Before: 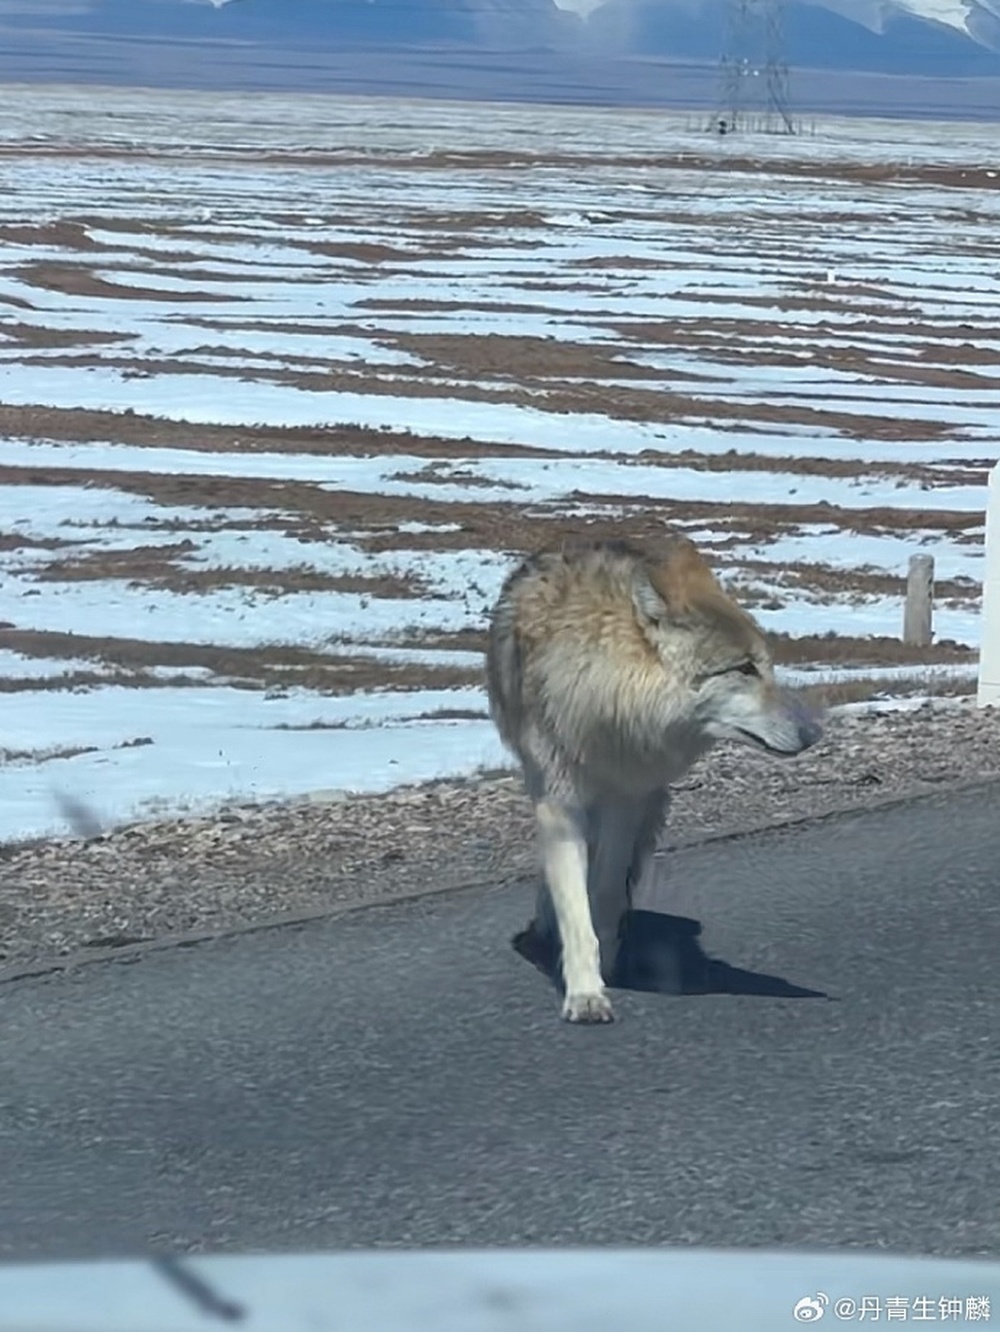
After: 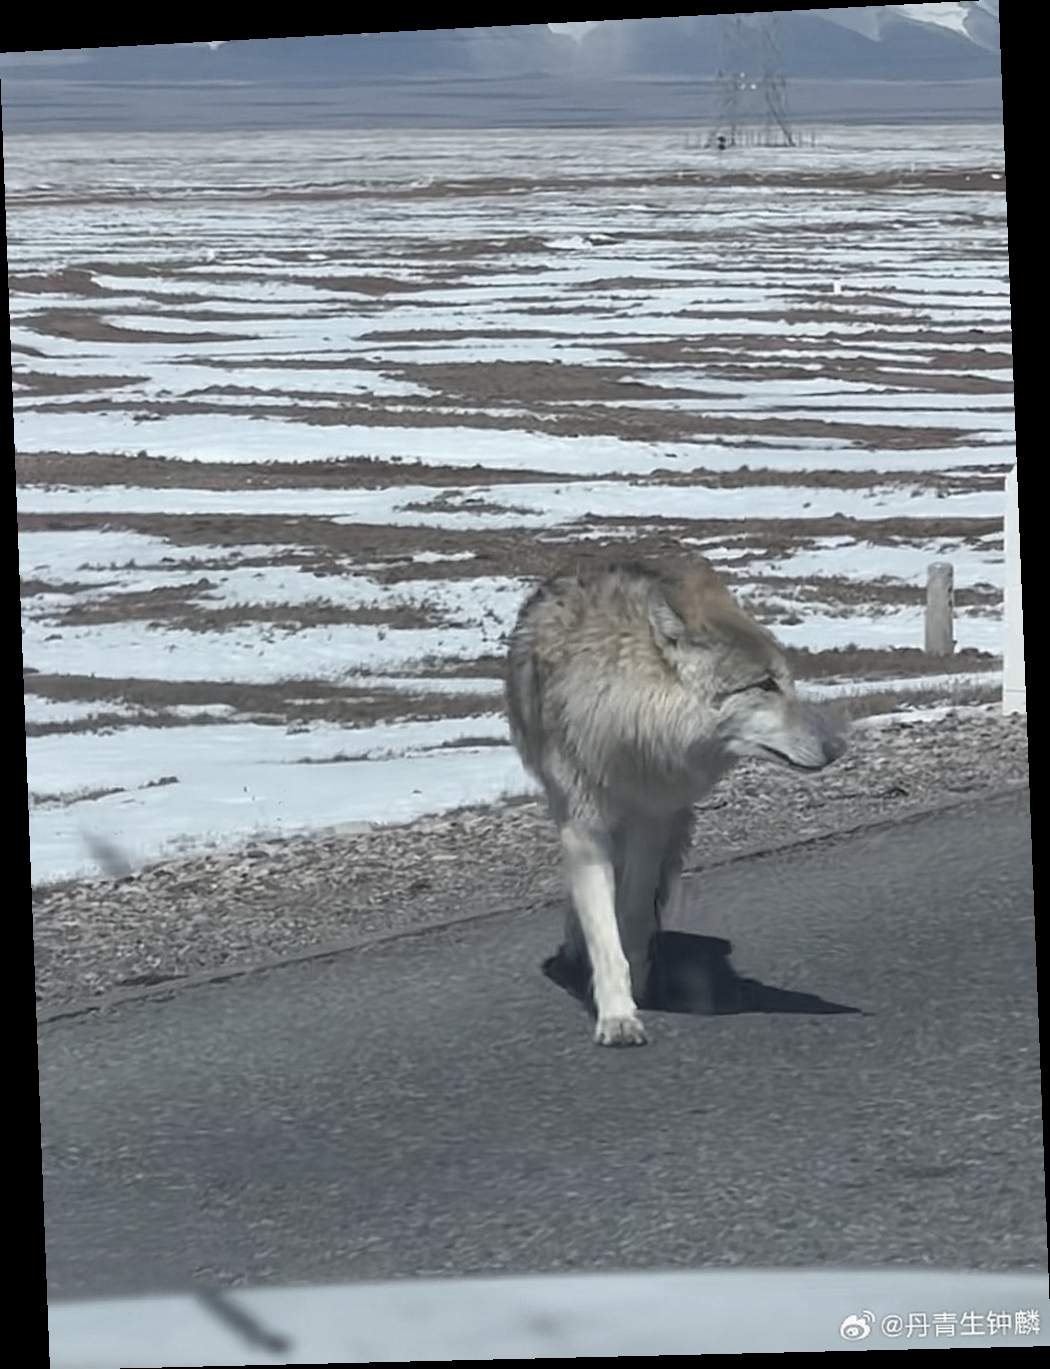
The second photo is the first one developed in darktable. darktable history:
rotate and perspective: rotation -2.22°, lens shift (horizontal) -0.022, automatic cropping off
color zones: curves: ch0 [(0, 0.6) (0.129, 0.508) (0.193, 0.483) (0.429, 0.5) (0.571, 0.5) (0.714, 0.5) (0.857, 0.5) (1, 0.6)]; ch1 [(0, 0.481) (0.112, 0.245) (0.213, 0.223) (0.429, 0.233) (0.571, 0.231) (0.683, 0.242) (0.857, 0.296) (1, 0.481)]
